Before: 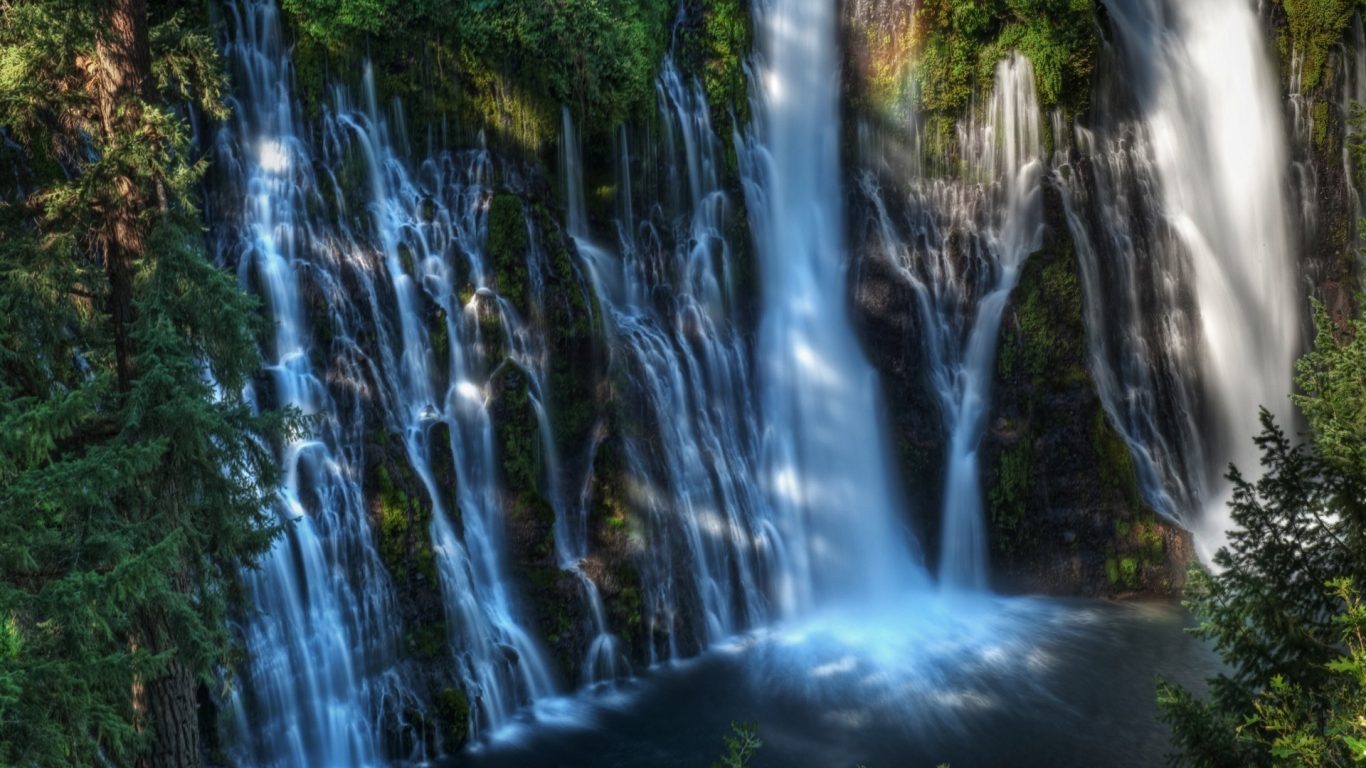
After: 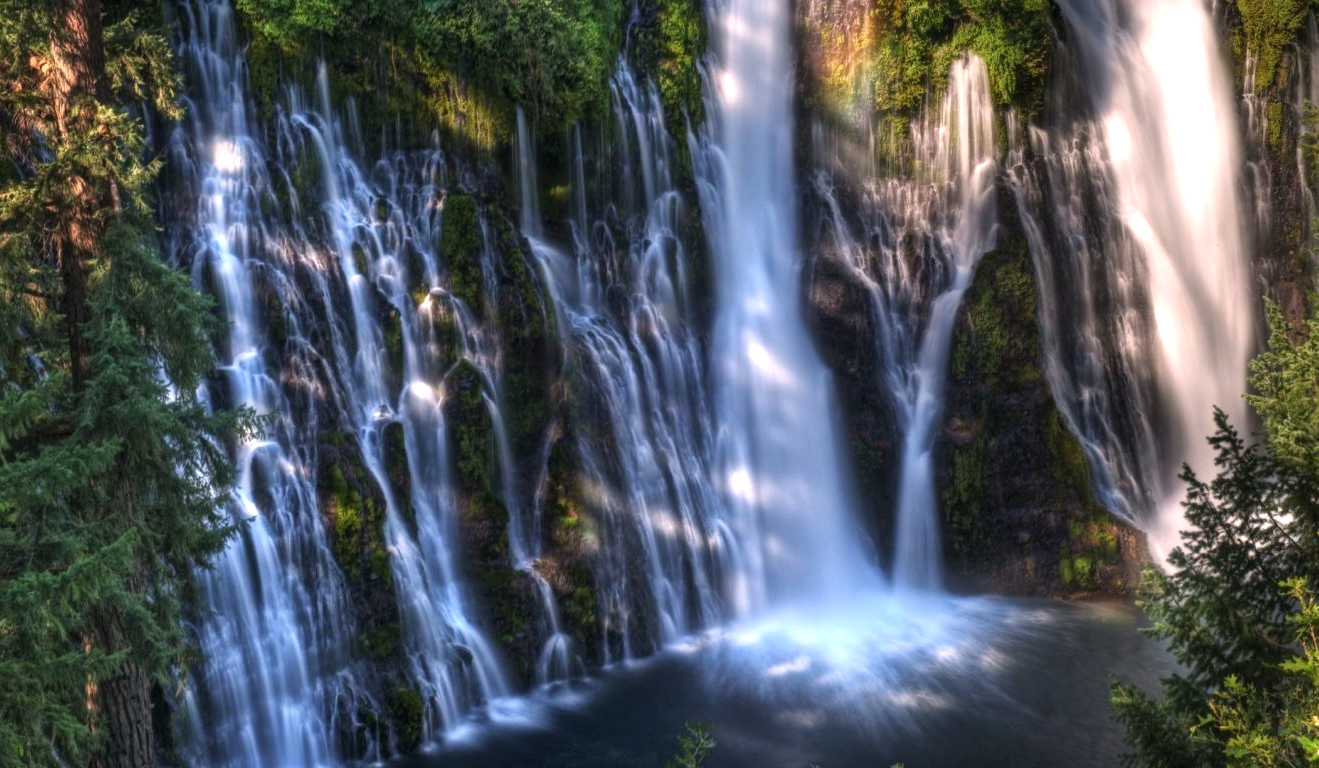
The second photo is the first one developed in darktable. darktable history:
crop and rotate: left 3.433%
color correction: highlights a* 12.68, highlights b* 5.43
exposure: black level correction 0, exposure 0.499 EV, compensate highlight preservation false
